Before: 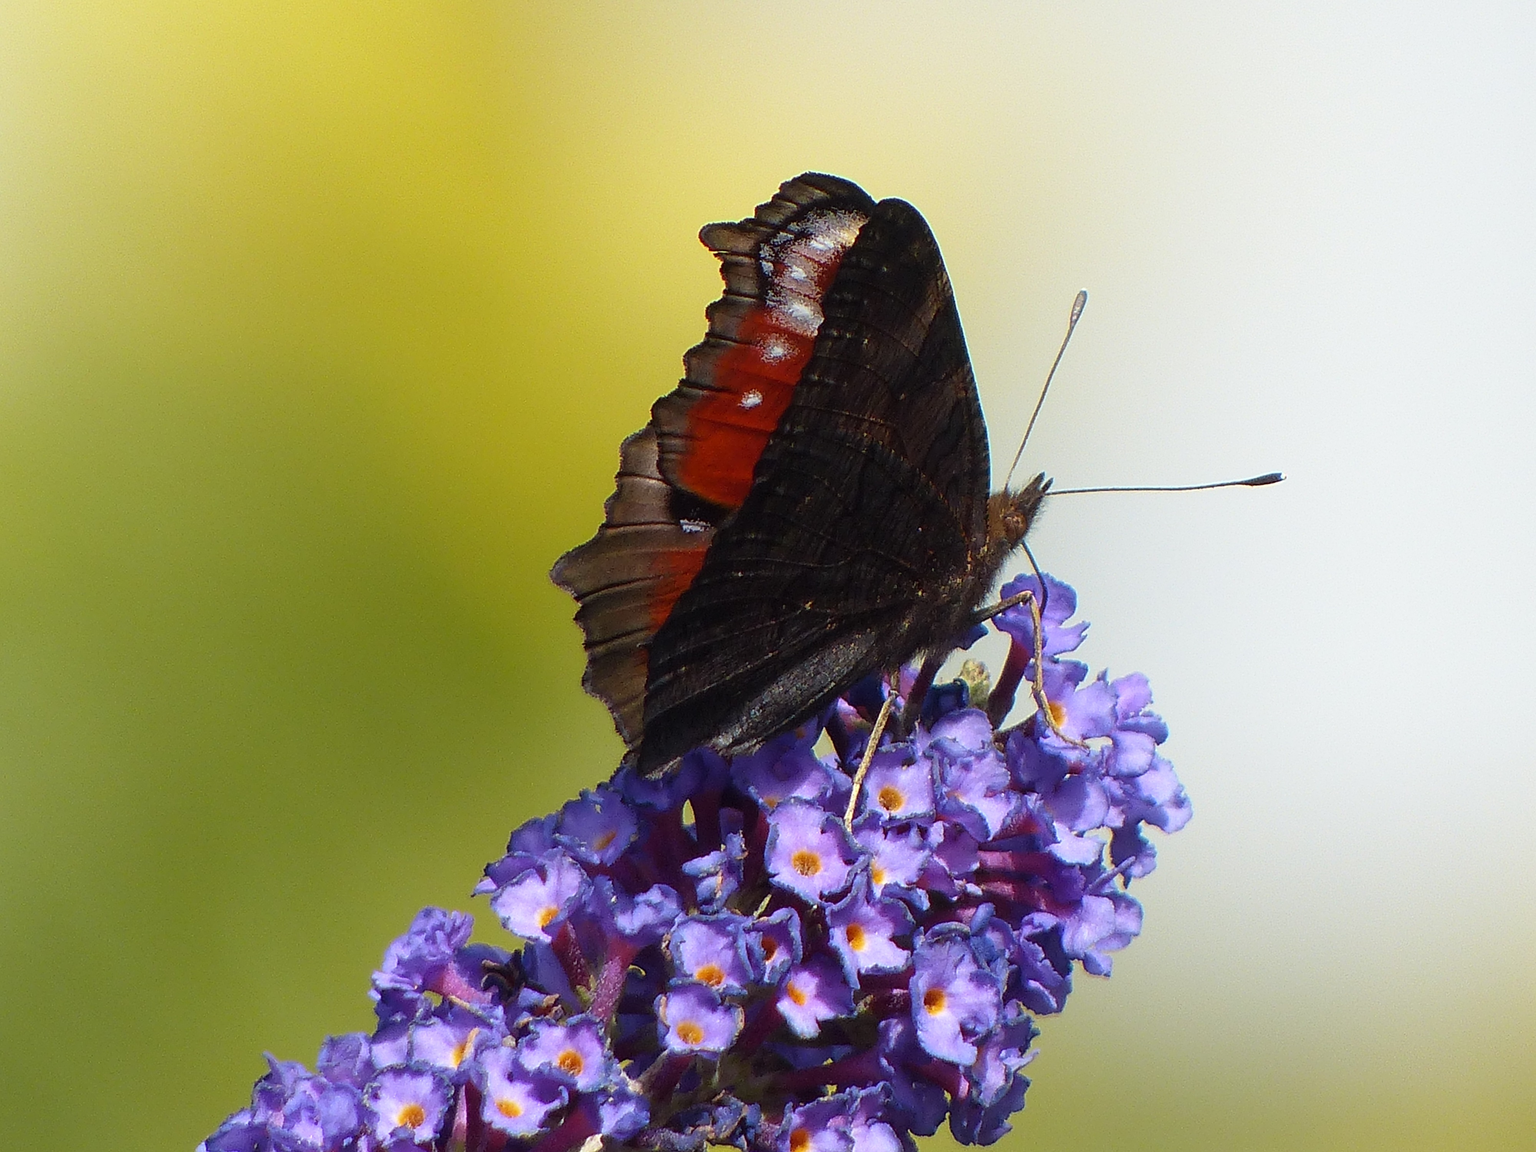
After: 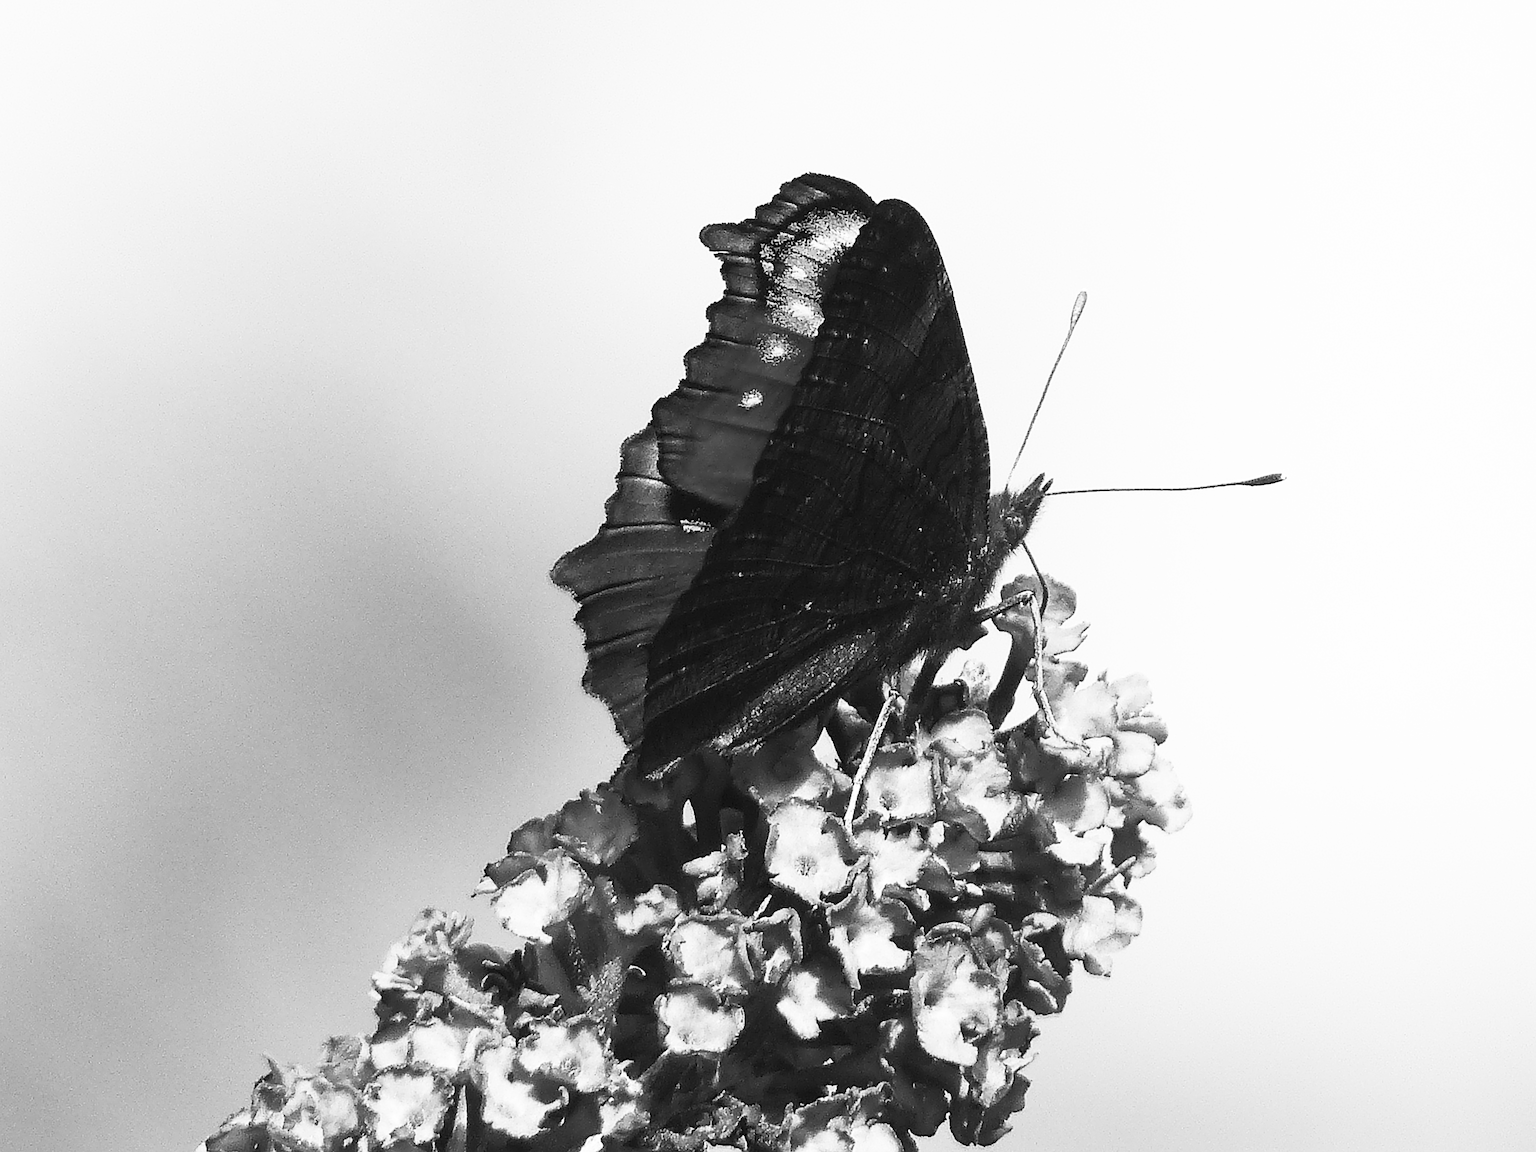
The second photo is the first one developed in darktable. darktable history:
white balance: red 1, blue 1
contrast brightness saturation: contrast 0.53, brightness 0.47, saturation -1
sharpen: on, module defaults
